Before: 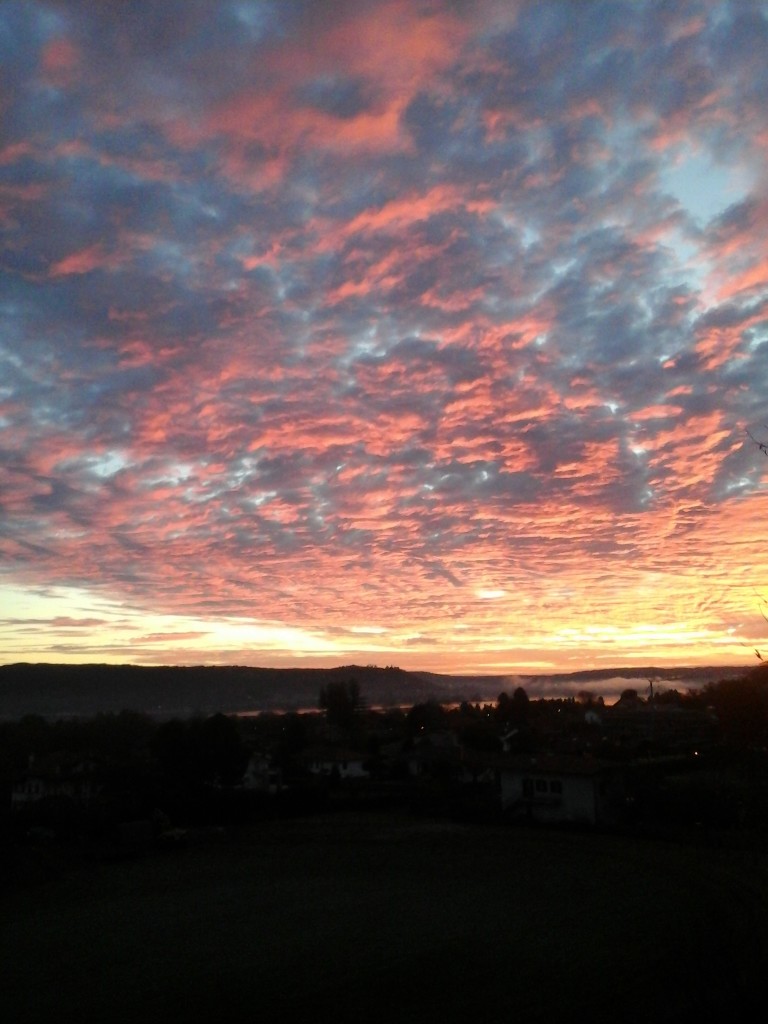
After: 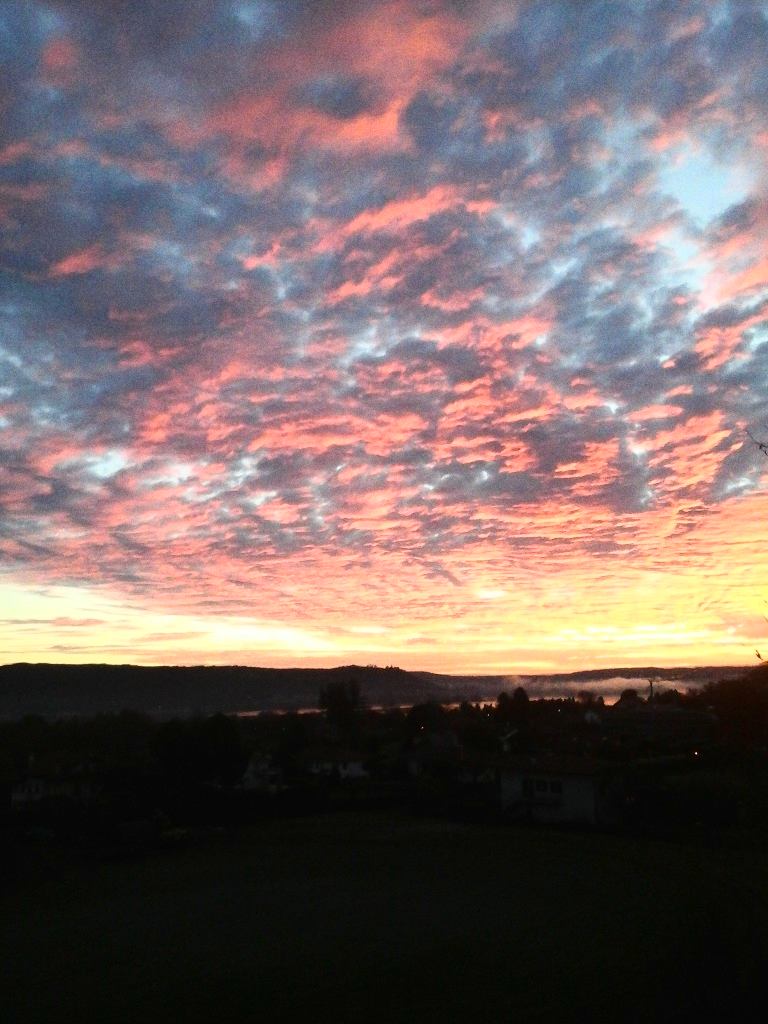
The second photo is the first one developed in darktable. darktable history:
tone curve: curves: ch0 [(0, 0.013) (0.198, 0.175) (0.512, 0.582) (0.625, 0.754) (0.81, 0.934) (1, 1)], color space Lab, linked channels, preserve colors none
grain: coarseness 0.09 ISO
